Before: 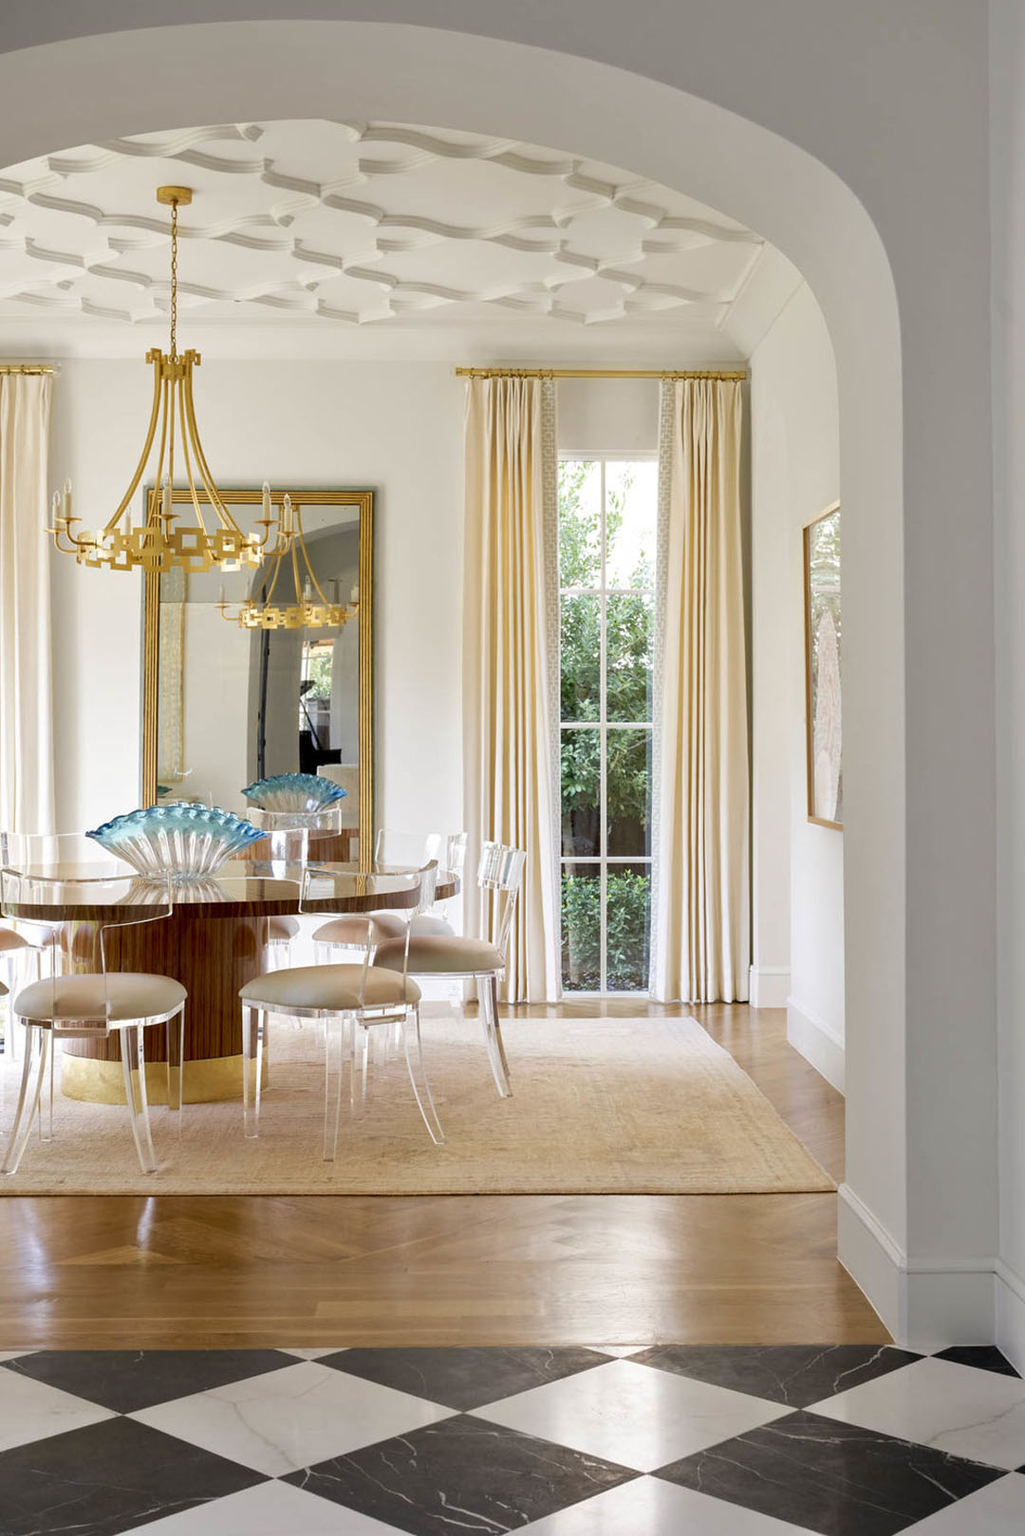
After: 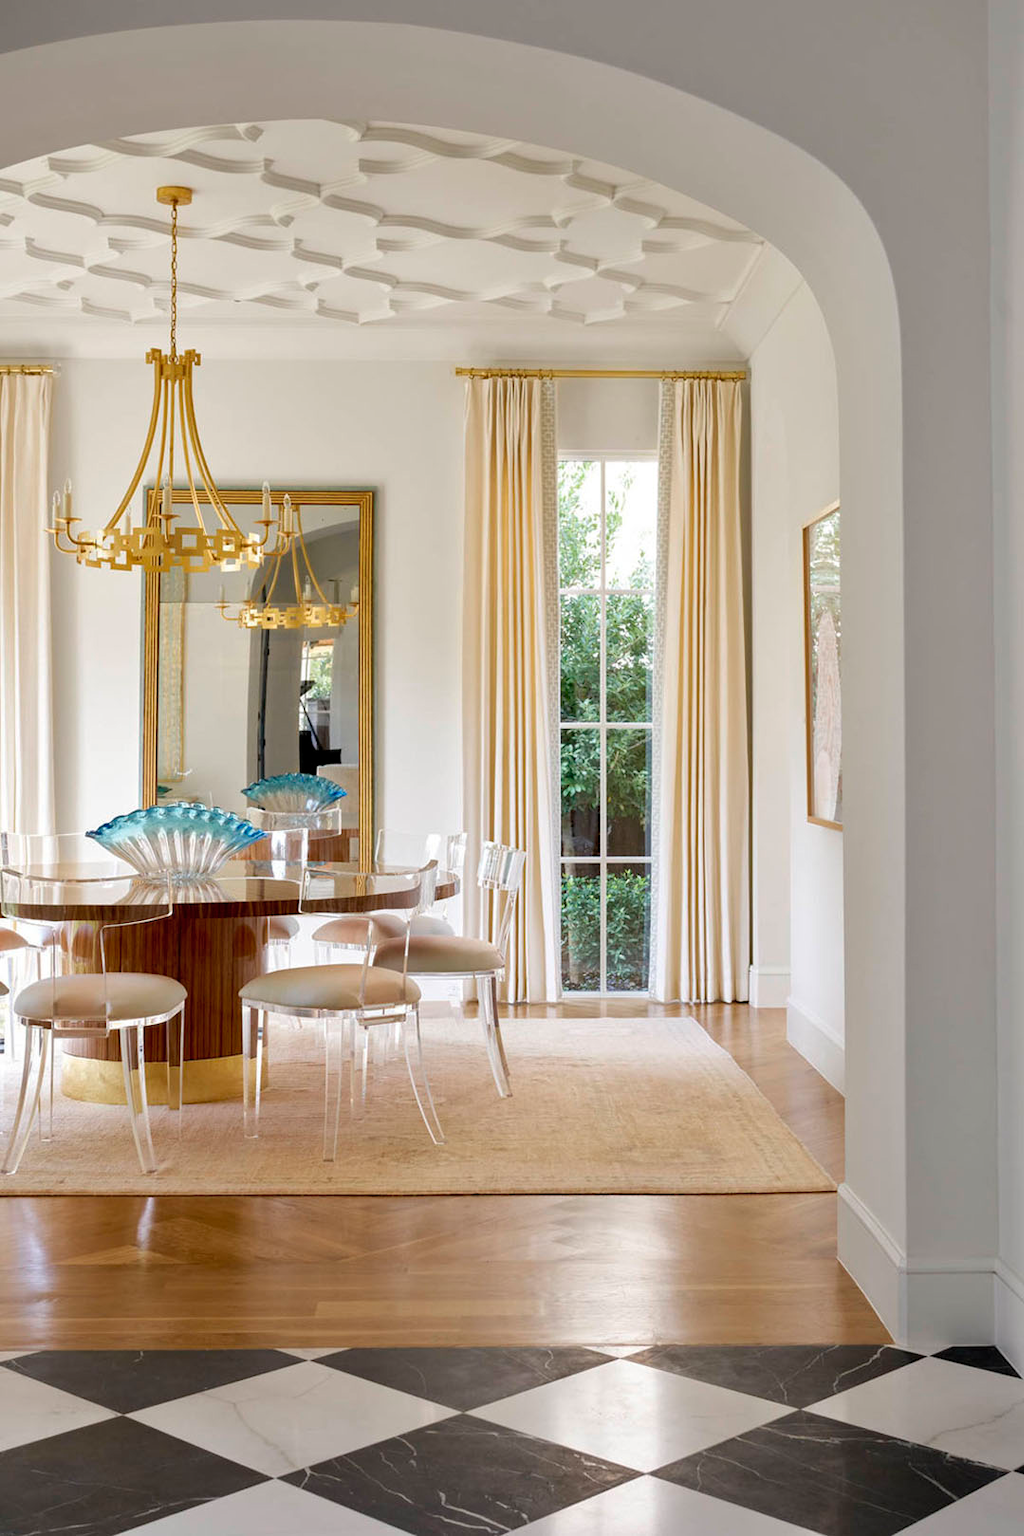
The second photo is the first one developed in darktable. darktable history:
shadows and highlights: shadows 25.77, highlights -24.94, highlights color adjustment 56.2%
